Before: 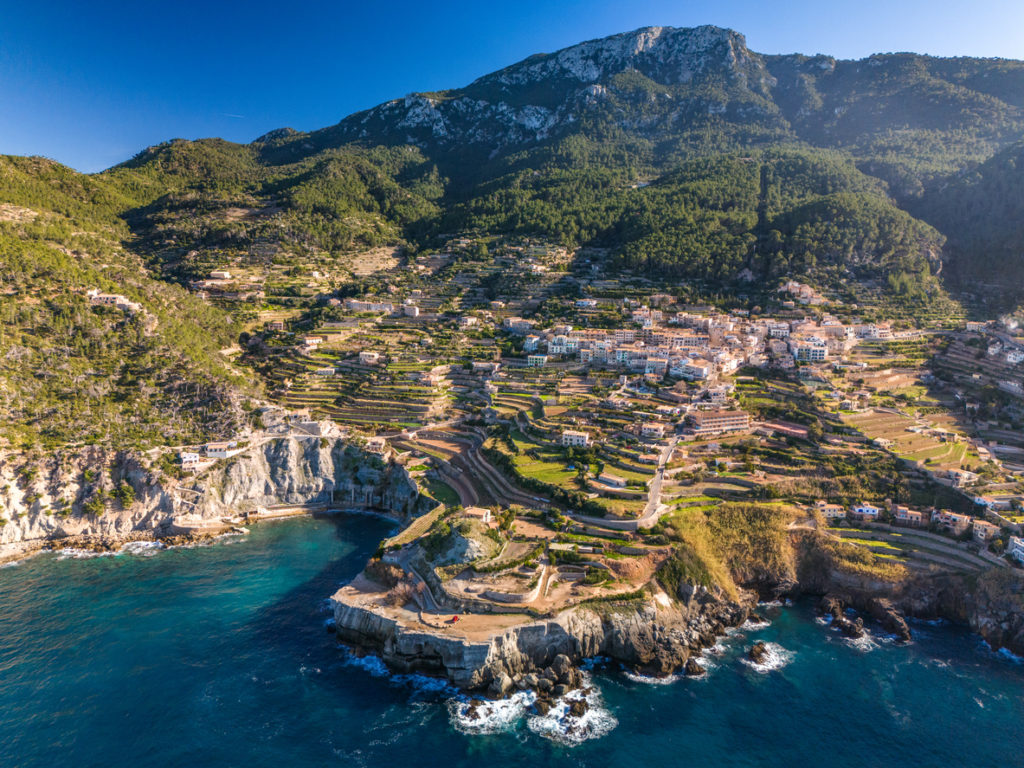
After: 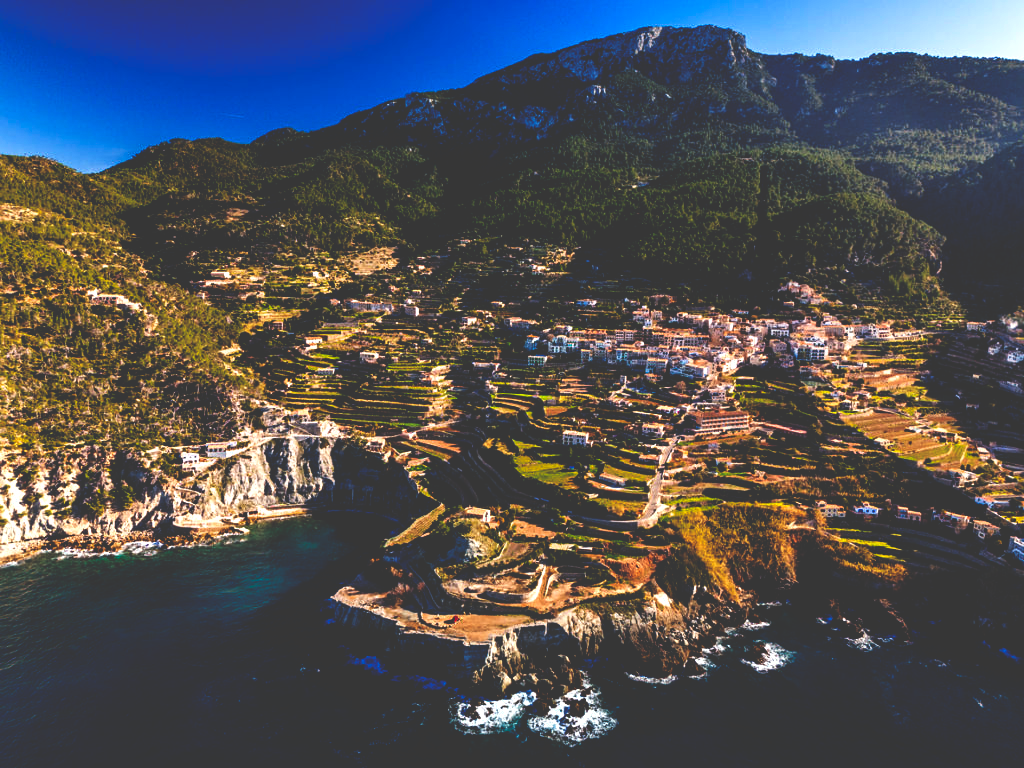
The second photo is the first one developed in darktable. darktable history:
base curve: curves: ch0 [(0, 0.036) (0.083, 0.04) (0.804, 1)], preserve colors none
sharpen: amount 0.216
